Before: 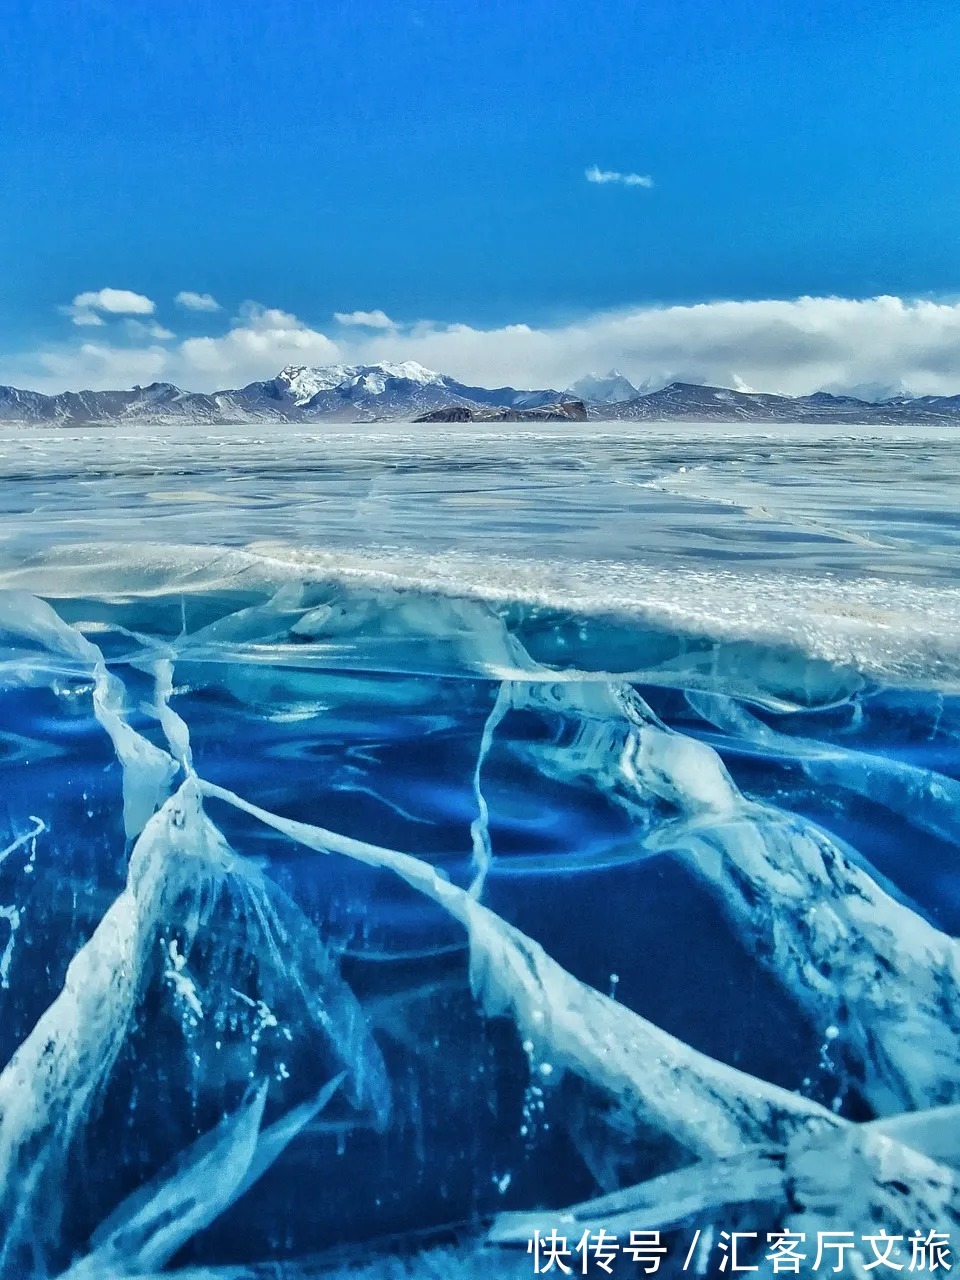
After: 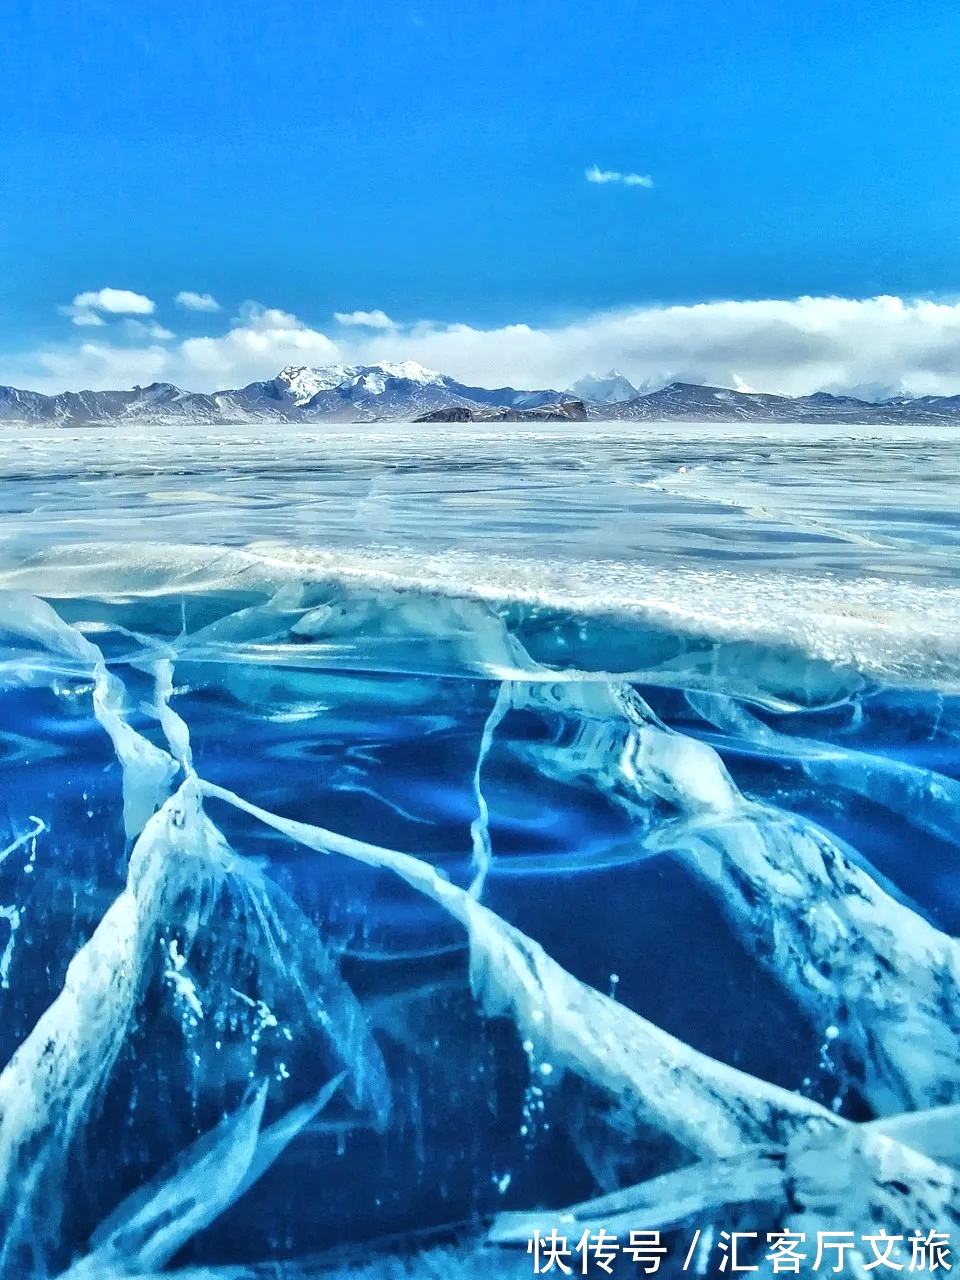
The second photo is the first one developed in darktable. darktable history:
exposure: black level correction 0, exposure 0.396 EV, compensate highlight preservation false
